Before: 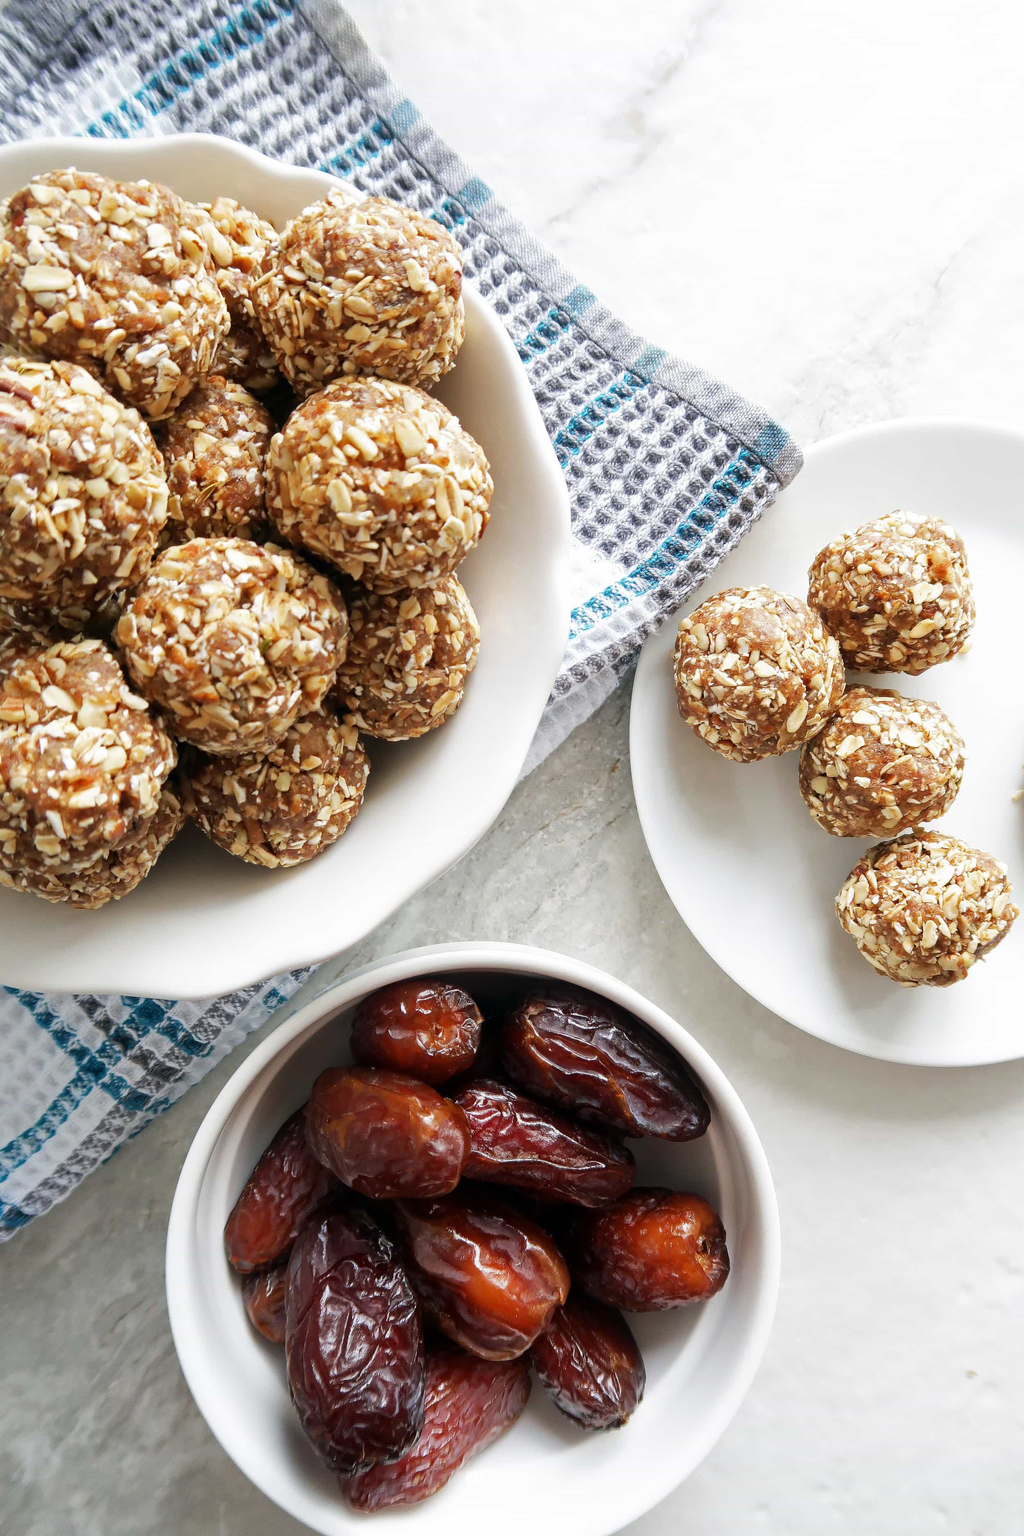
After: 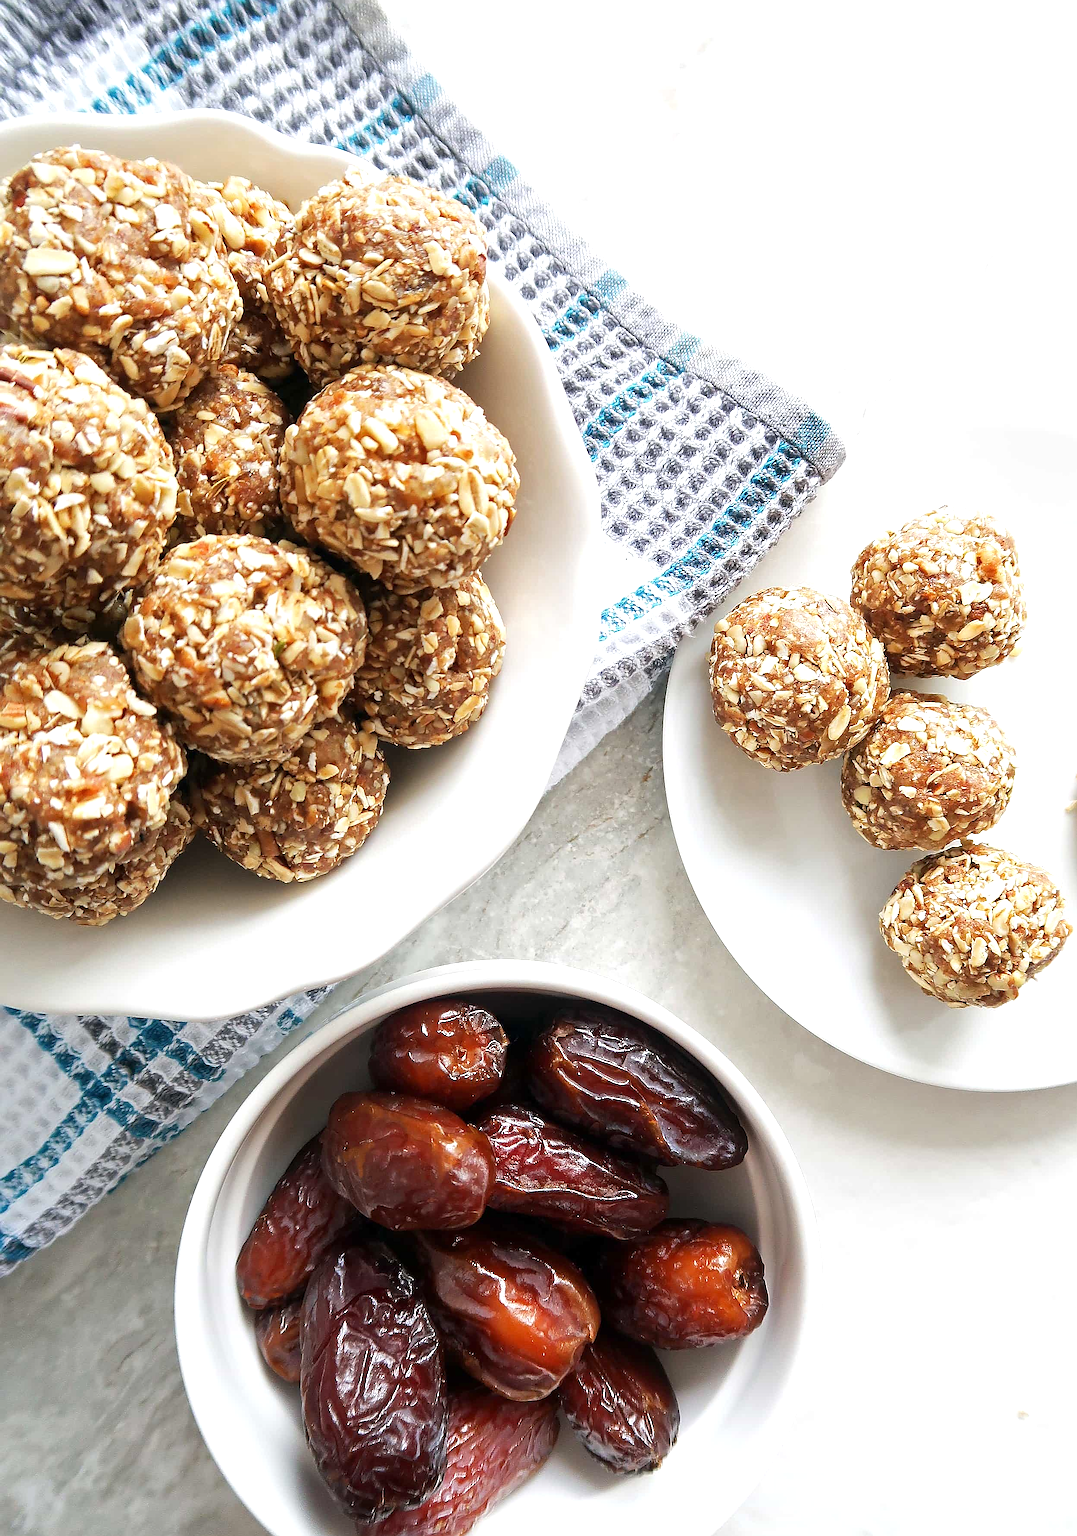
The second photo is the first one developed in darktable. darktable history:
exposure: exposure 0.372 EV, compensate exposure bias true, compensate highlight preservation false
crop and rotate: top 1.955%, bottom 3.023%
sharpen: radius 1.388, amount 1.263, threshold 0.706
